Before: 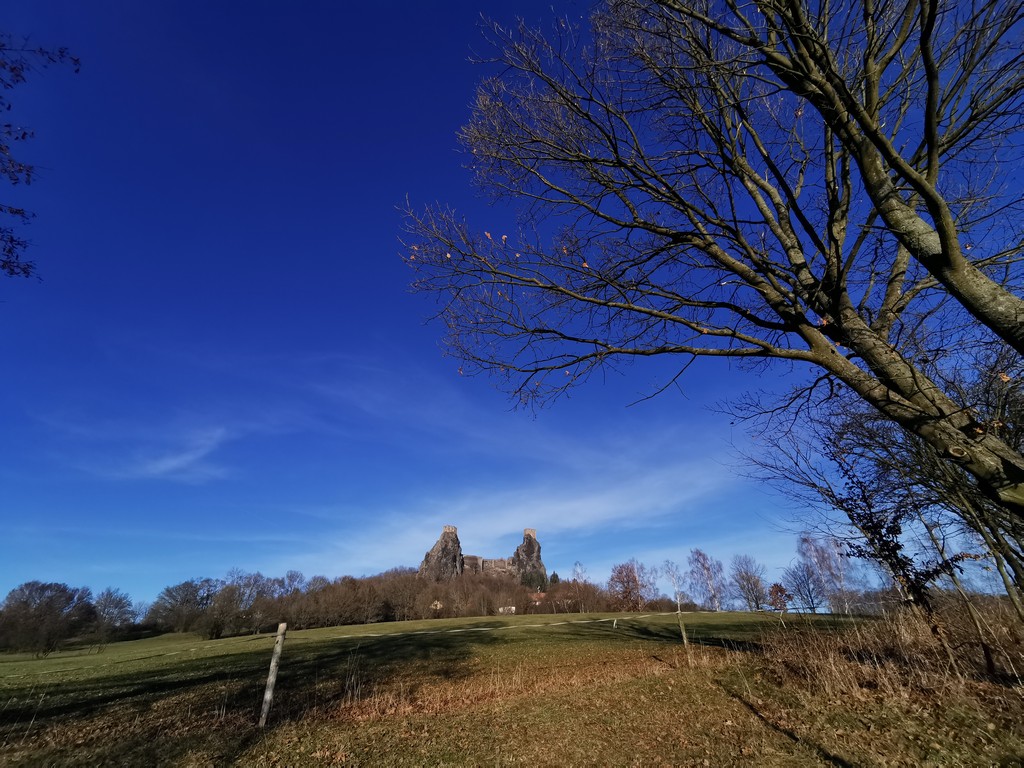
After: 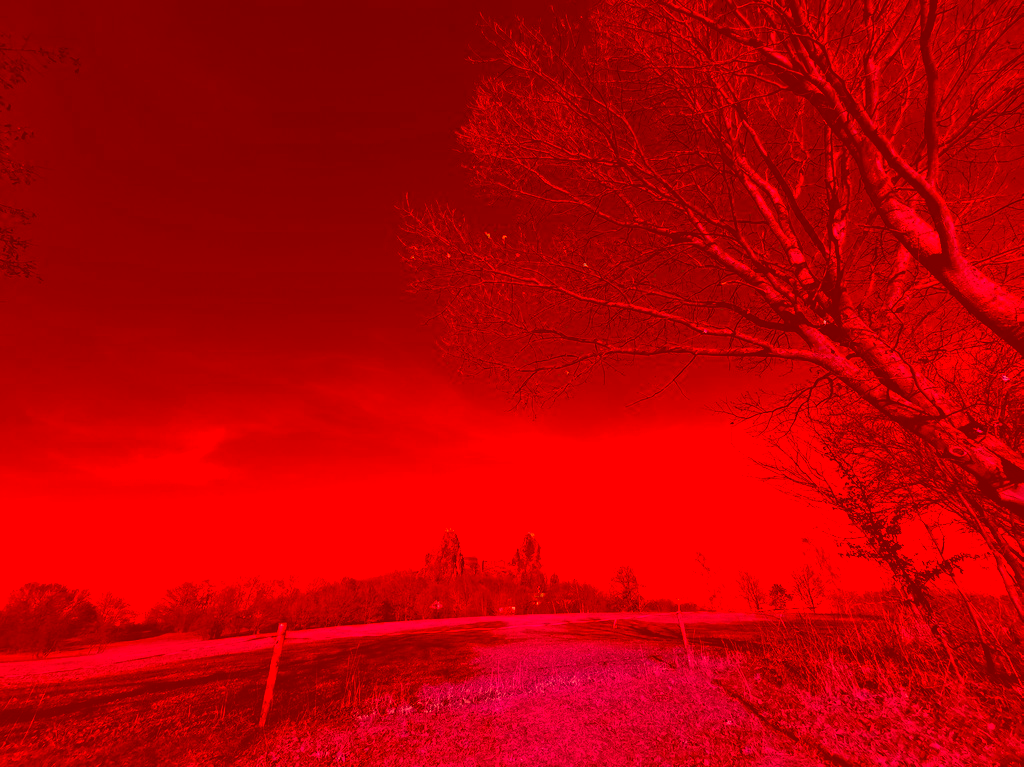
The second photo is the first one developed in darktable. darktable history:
crop: bottom 0.071%
color correction: highlights a* -39.68, highlights b* -40, shadows a* -40, shadows b* -40, saturation -3
